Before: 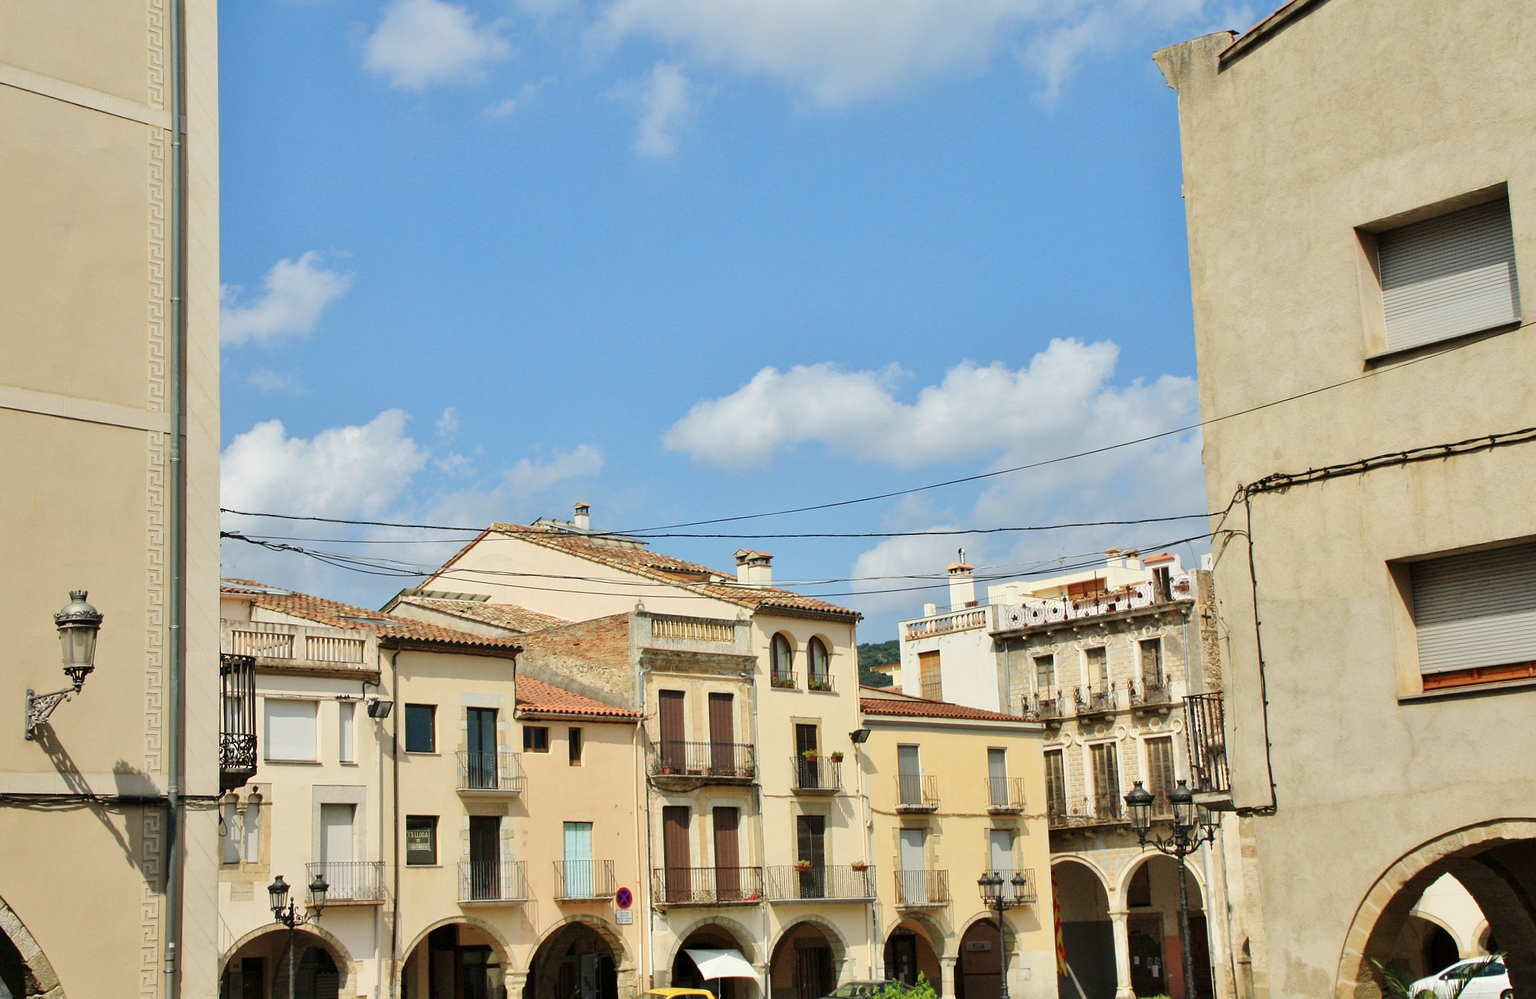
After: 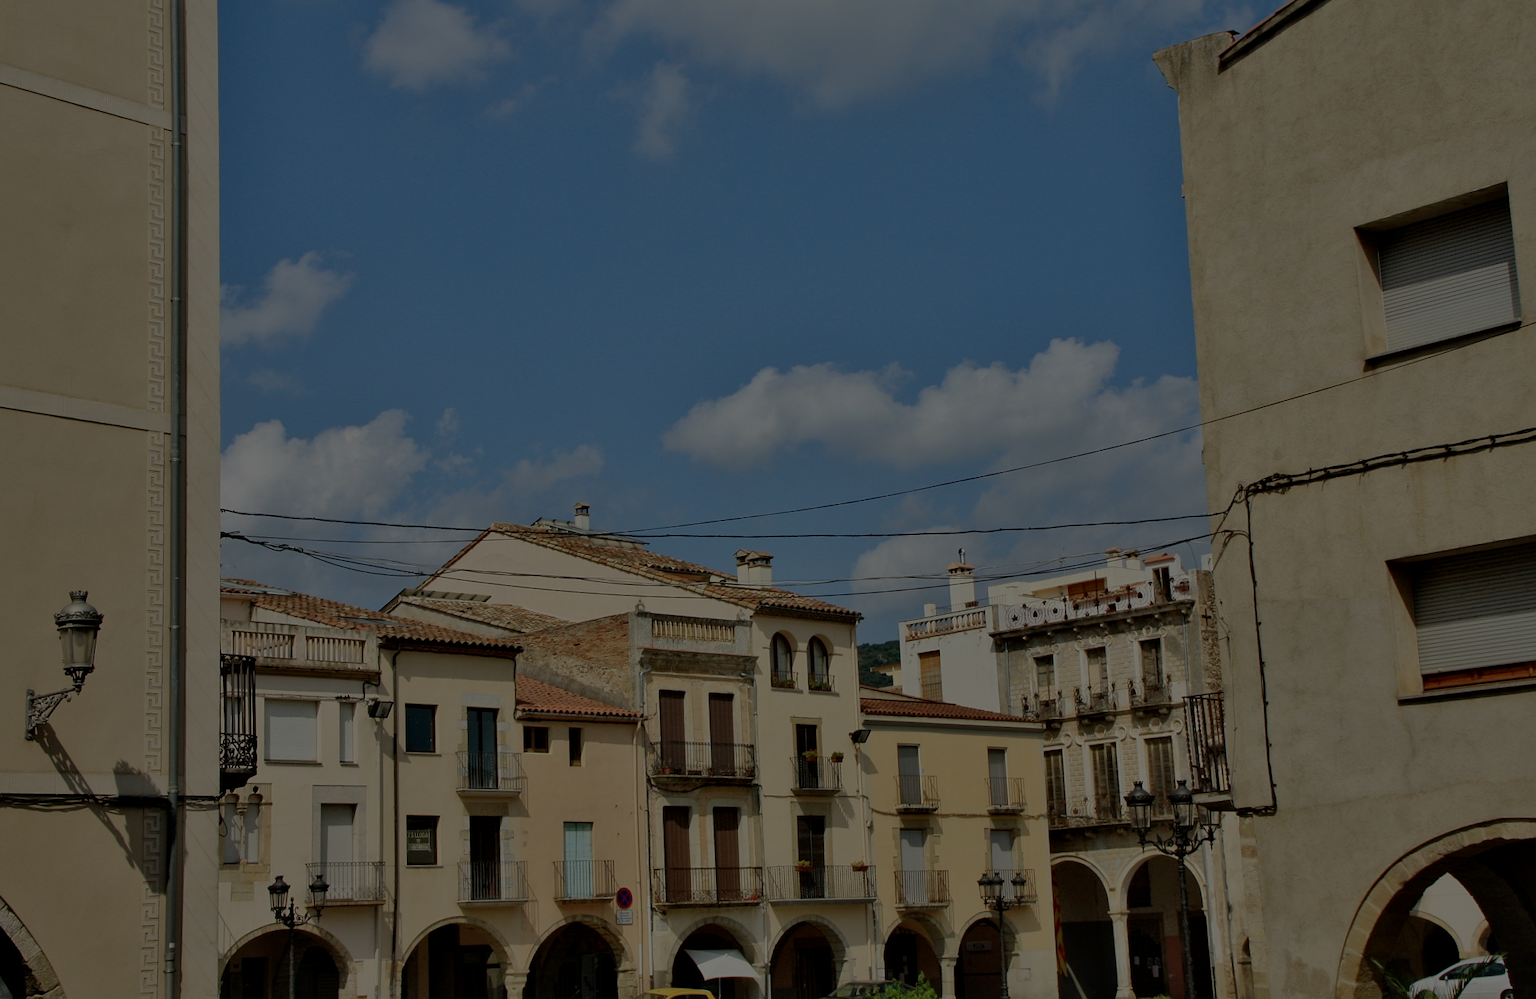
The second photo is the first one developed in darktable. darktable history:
exposure: exposure -2.429 EV, compensate highlight preservation false
local contrast: mode bilateral grid, contrast 19, coarseness 51, detail 119%, midtone range 0.2
